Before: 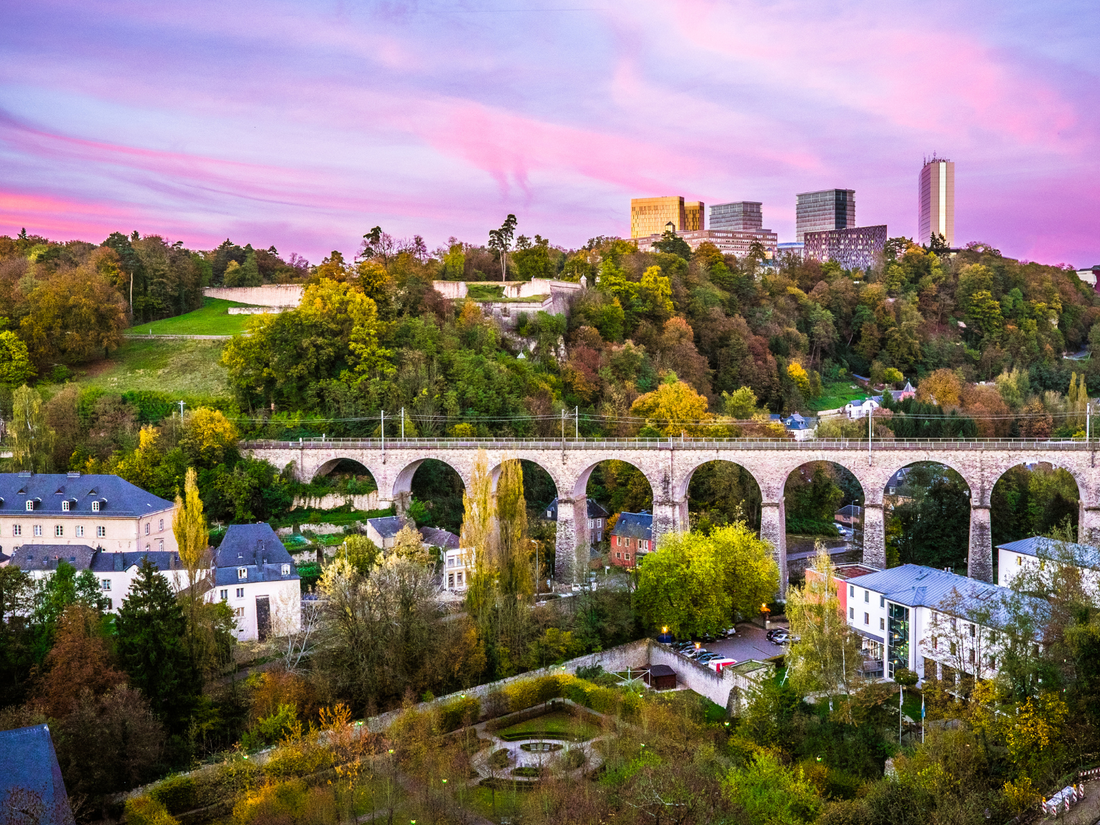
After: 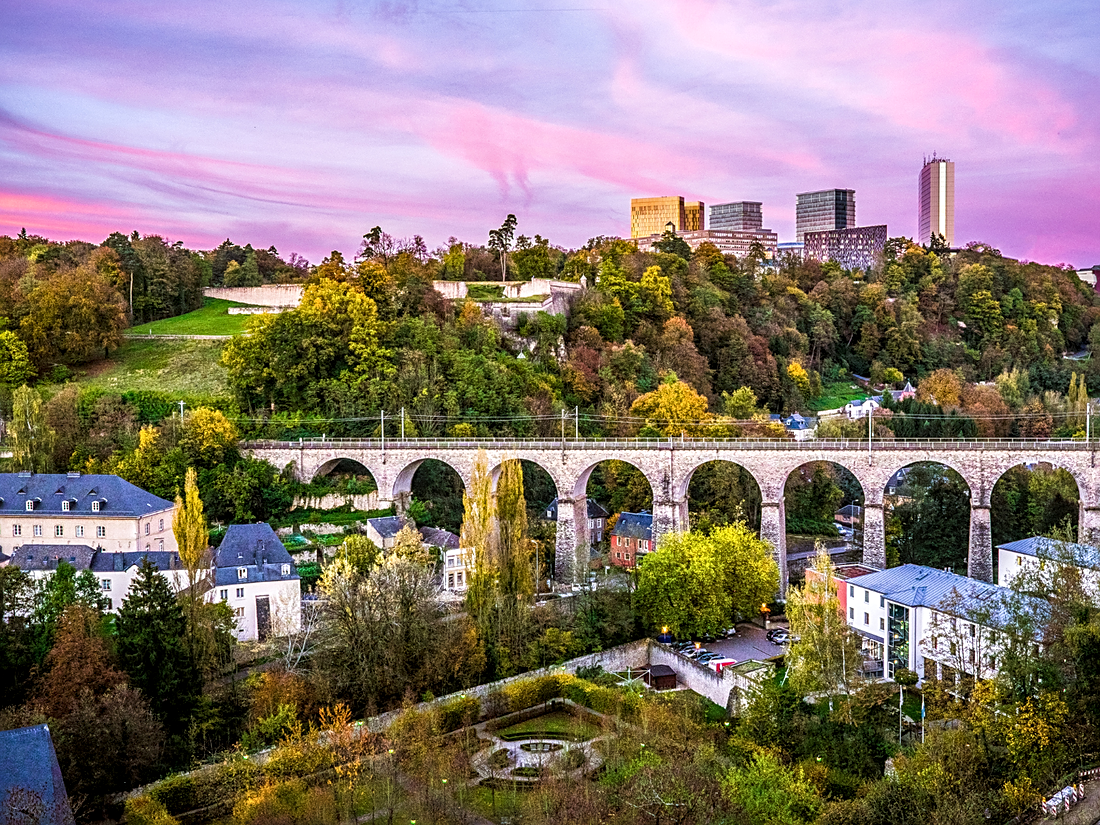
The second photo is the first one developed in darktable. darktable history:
sharpen: on, module defaults
local contrast: detail 130%
exposure: compensate highlight preservation false
